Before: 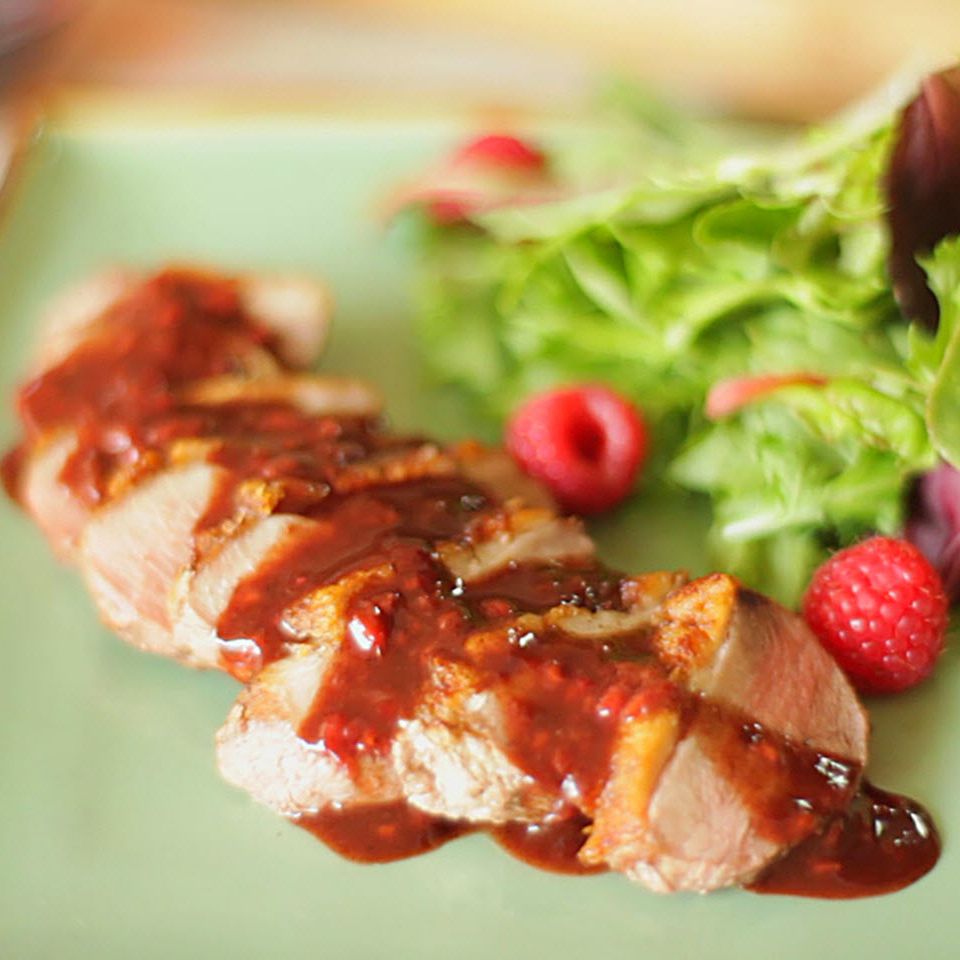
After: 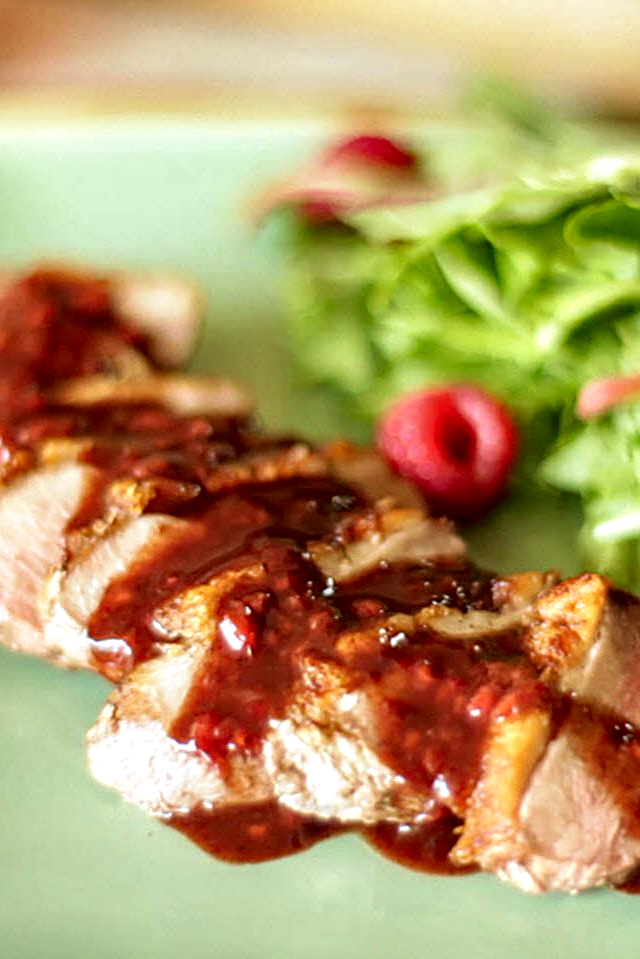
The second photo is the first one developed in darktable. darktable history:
crop and rotate: left 13.537%, right 19.796%
shadows and highlights: shadows 37.27, highlights -28.18, soften with gaussian
velvia: on, module defaults
white balance: red 0.98, blue 1.034
local contrast: highlights 0%, shadows 0%, detail 182%
